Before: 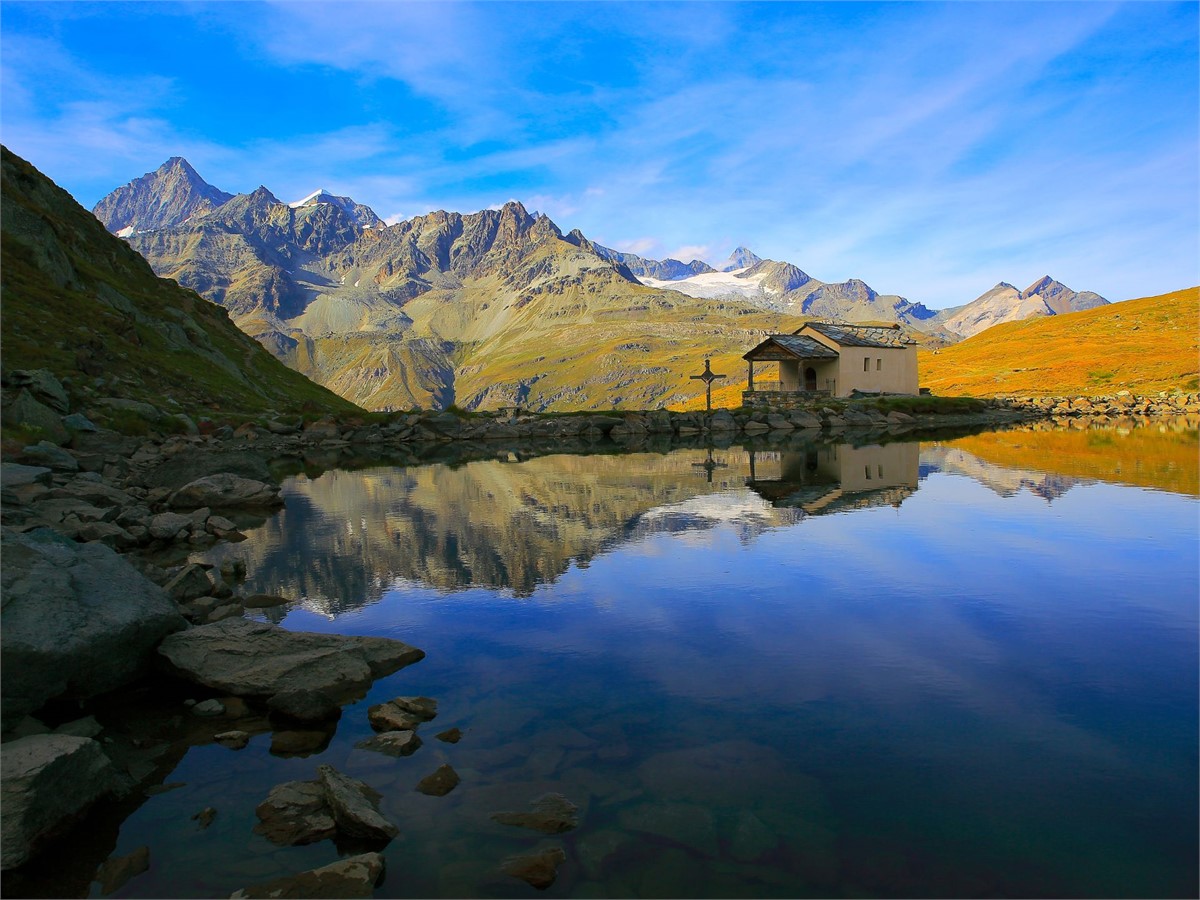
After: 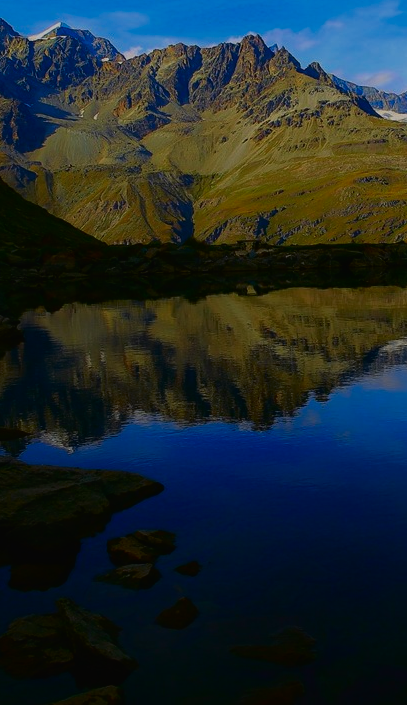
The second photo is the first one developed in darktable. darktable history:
crop and rotate: left 21.768%, top 18.602%, right 44.308%, bottom 3.001%
tone equalizer: -8 EV -0.411 EV, -7 EV -0.383 EV, -6 EV -0.31 EV, -5 EV -0.235 EV, -3 EV 0.231 EV, -2 EV 0.361 EV, -1 EV 0.396 EV, +0 EV 0.44 EV, mask exposure compensation -0.51 EV
exposure: exposure -1.97 EV, compensate highlight preservation false
tone curve: curves: ch0 [(0, 0.013) (0.074, 0.044) (0.251, 0.234) (0.472, 0.511) (0.63, 0.752) (0.746, 0.866) (0.899, 0.956) (1, 1)]; ch1 [(0, 0) (0.08, 0.08) (0.347, 0.394) (0.455, 0.441) (0.5, 0.5) (0.517, 0.53) (0.563, 0.611) (0.617, 0.682) (0.756, 0.788) (0.92, 0.92) (1, 1)]; ch2 [(0, 0) (0.096, 0.056) (0.304, 0.204) (0.5, 0.5) (0.539, 0.575) (0.597, 0.644) (0.92, 0.92) (1, 1)], color space Lab, independent channels, preserve colors none
